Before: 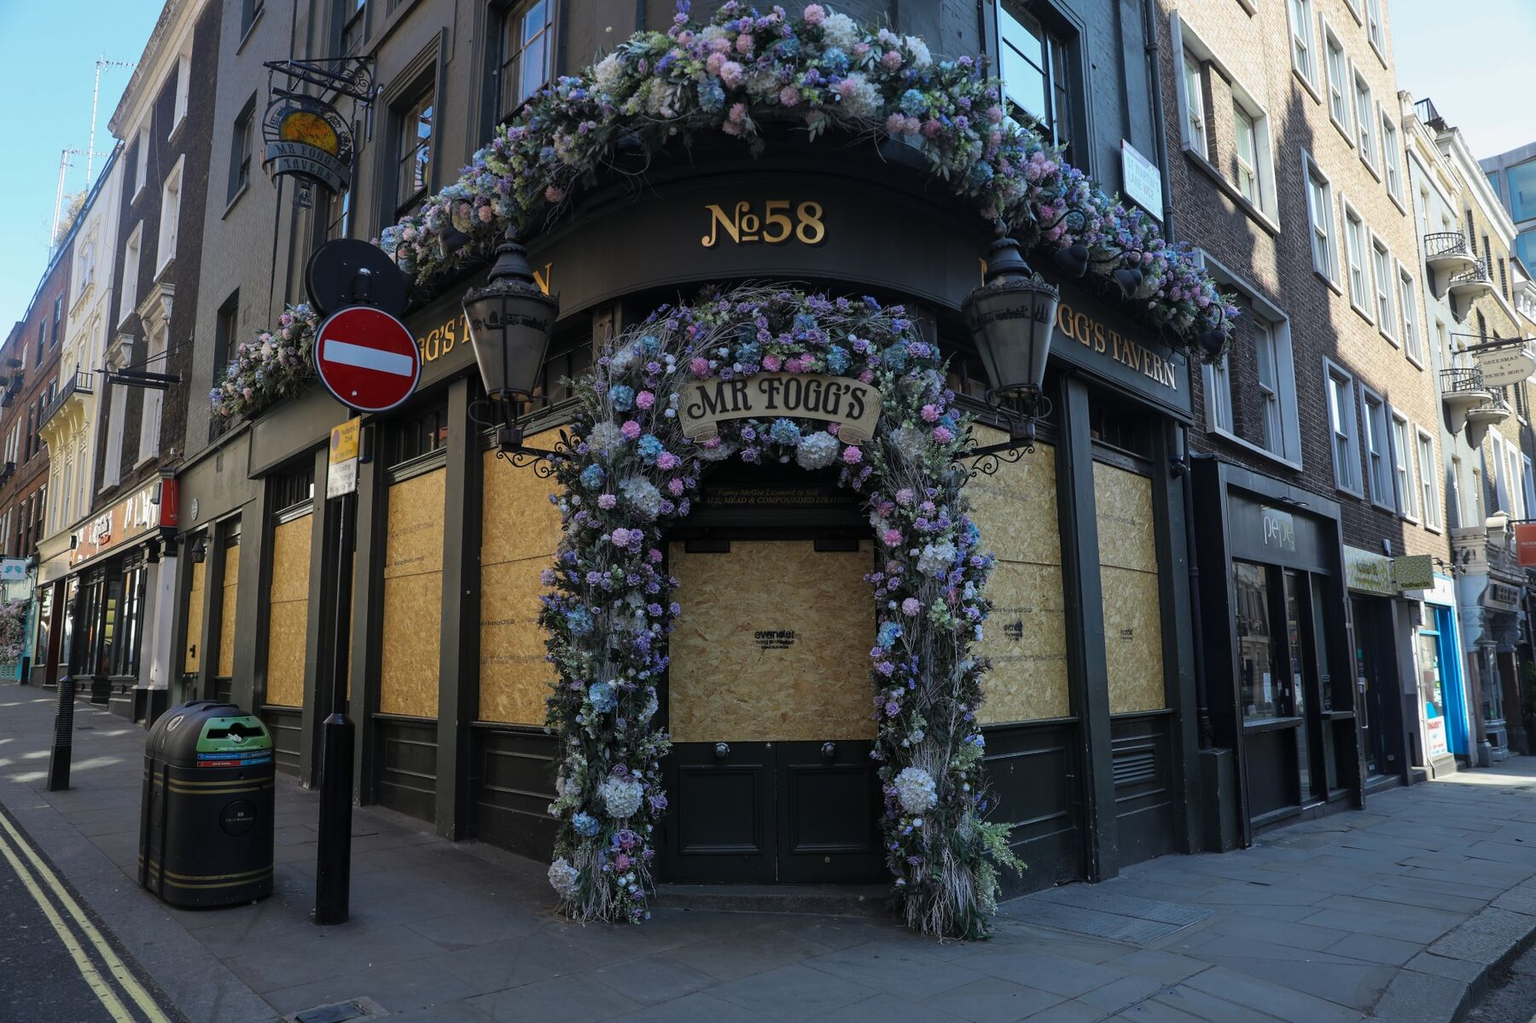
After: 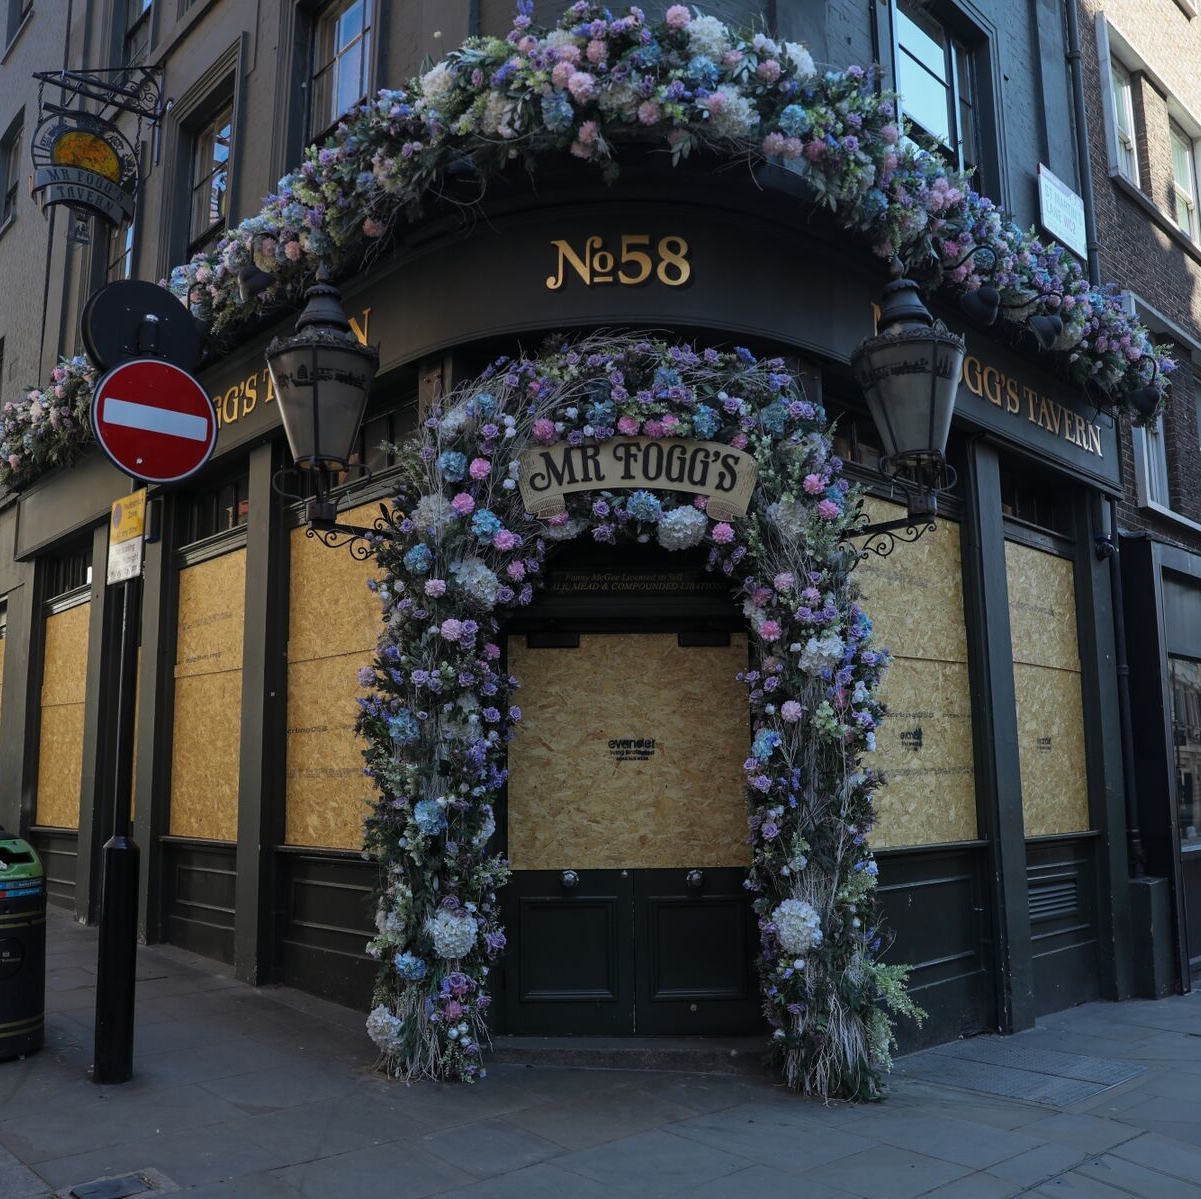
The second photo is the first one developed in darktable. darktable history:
crop and rotate: left 15.334%, right 17.906%
